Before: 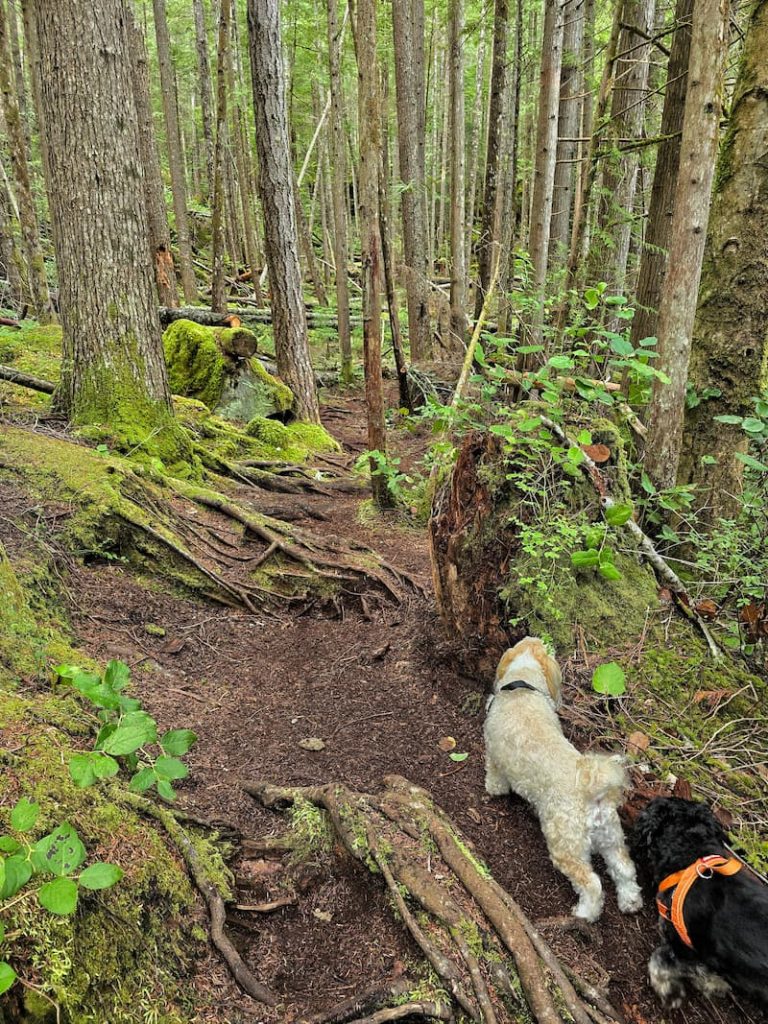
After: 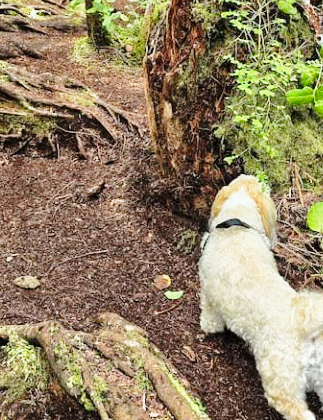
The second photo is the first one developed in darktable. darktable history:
base curve: curves: ch0 [(0, 0) (0.028, 0.03) (0.121, 0.232) (0.46, 0.748) (0.859, 0.968) (1, 1)], preserve colors none
crop: left 37.221%, top 45.169%, right 20.63%, bottom 13.777%
